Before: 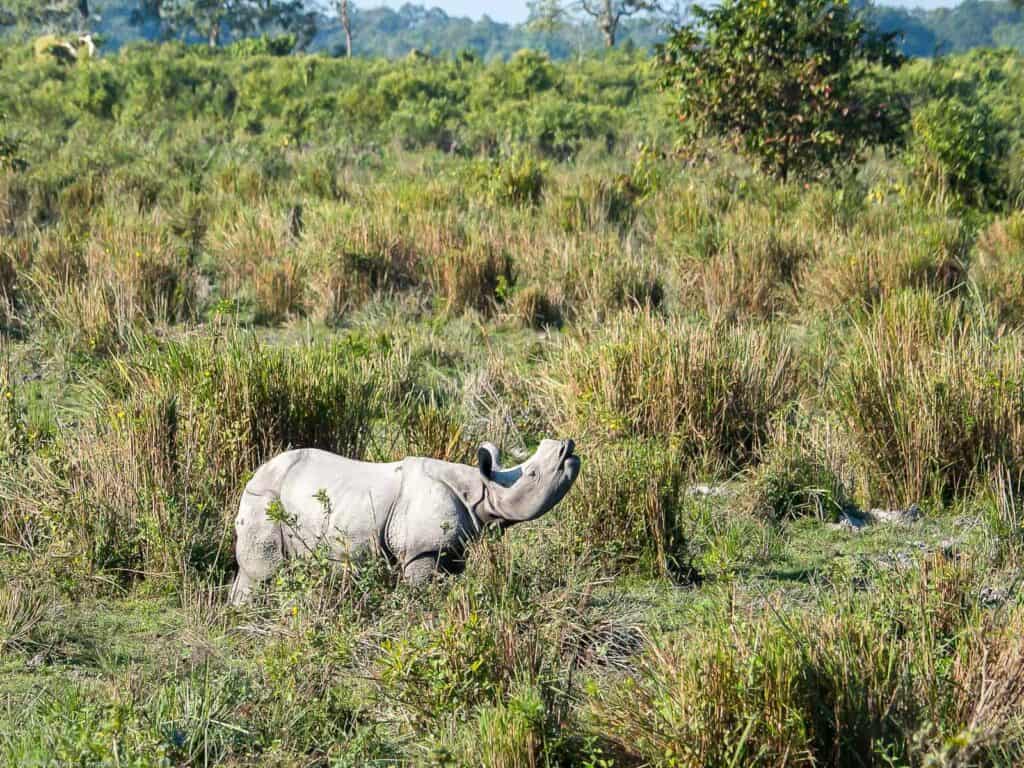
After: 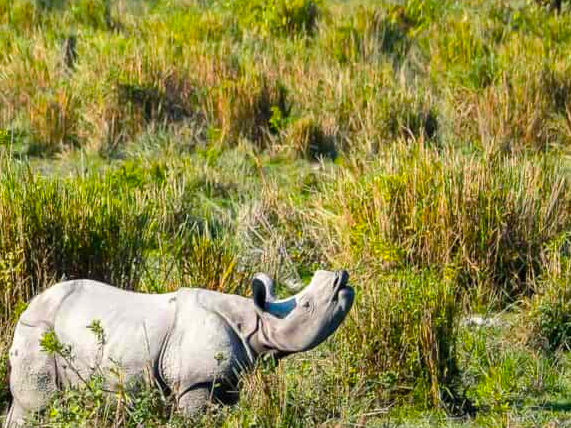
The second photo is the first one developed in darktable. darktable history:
crop and rotate: left 22.13%, top 22.054%, right 22.026%, bottom 22.102%
color balance rgb: linear chroma grading › global chroma 15%, perceptual saturation grading › global saturation 30%
